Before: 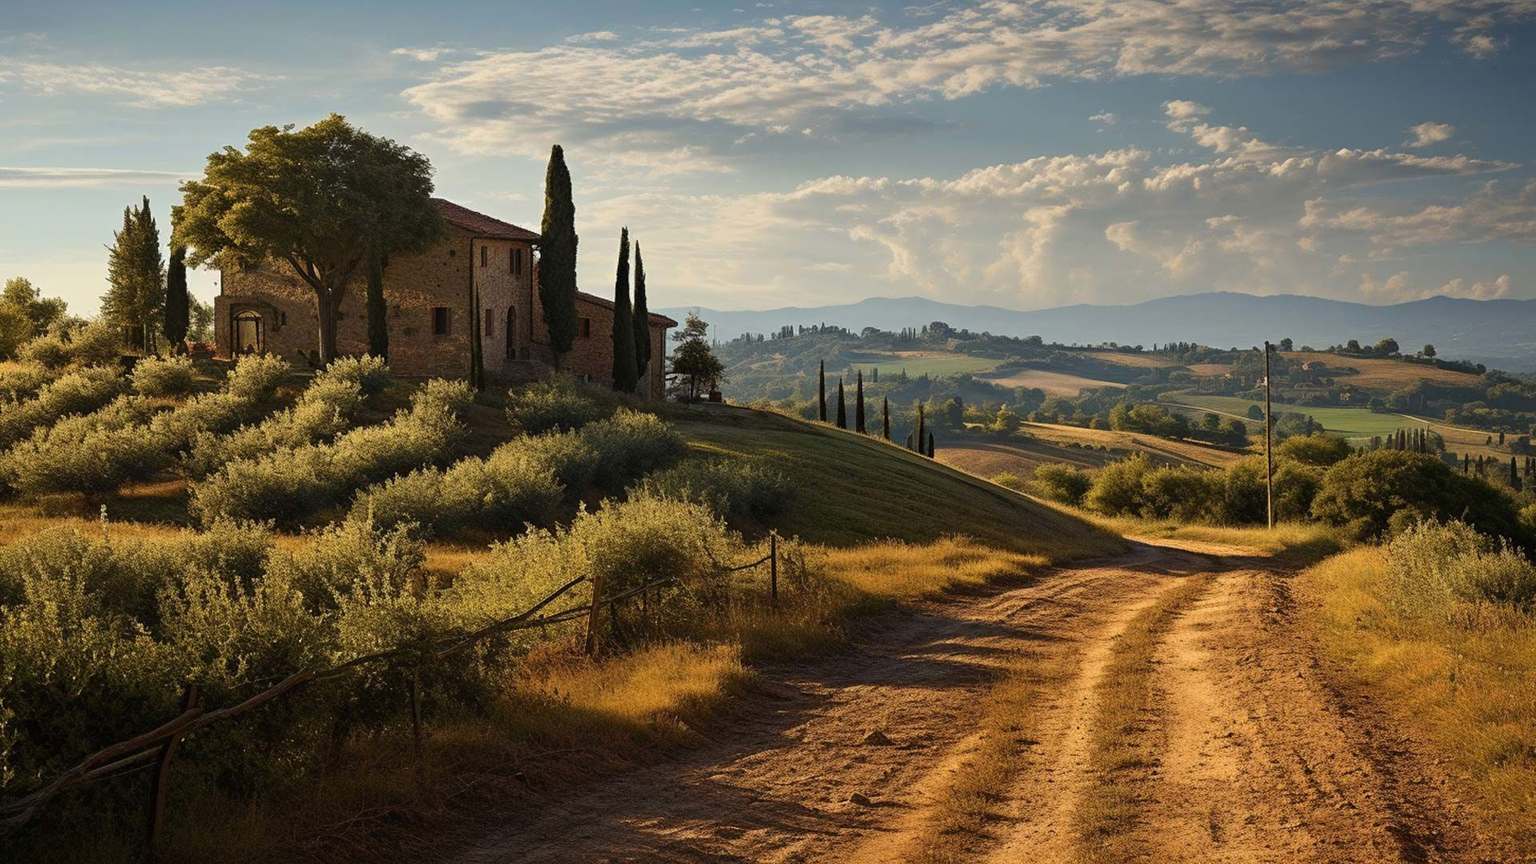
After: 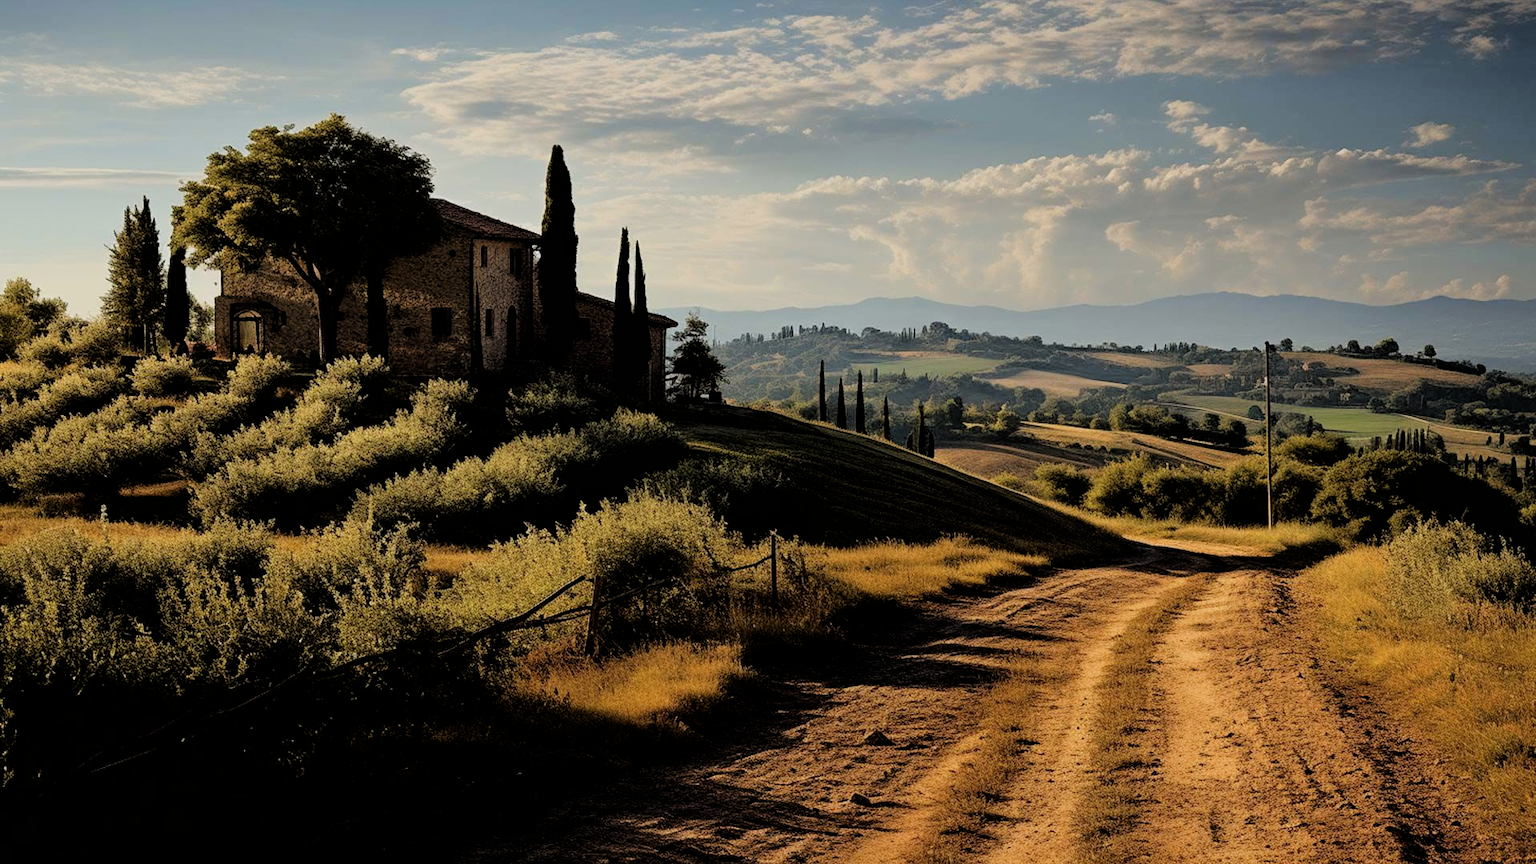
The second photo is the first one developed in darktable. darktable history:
filmic rgb: black relative exposure -3.31 EV, white relative exposure 3.45 EV, hardness 2.36, contrast 1.103
